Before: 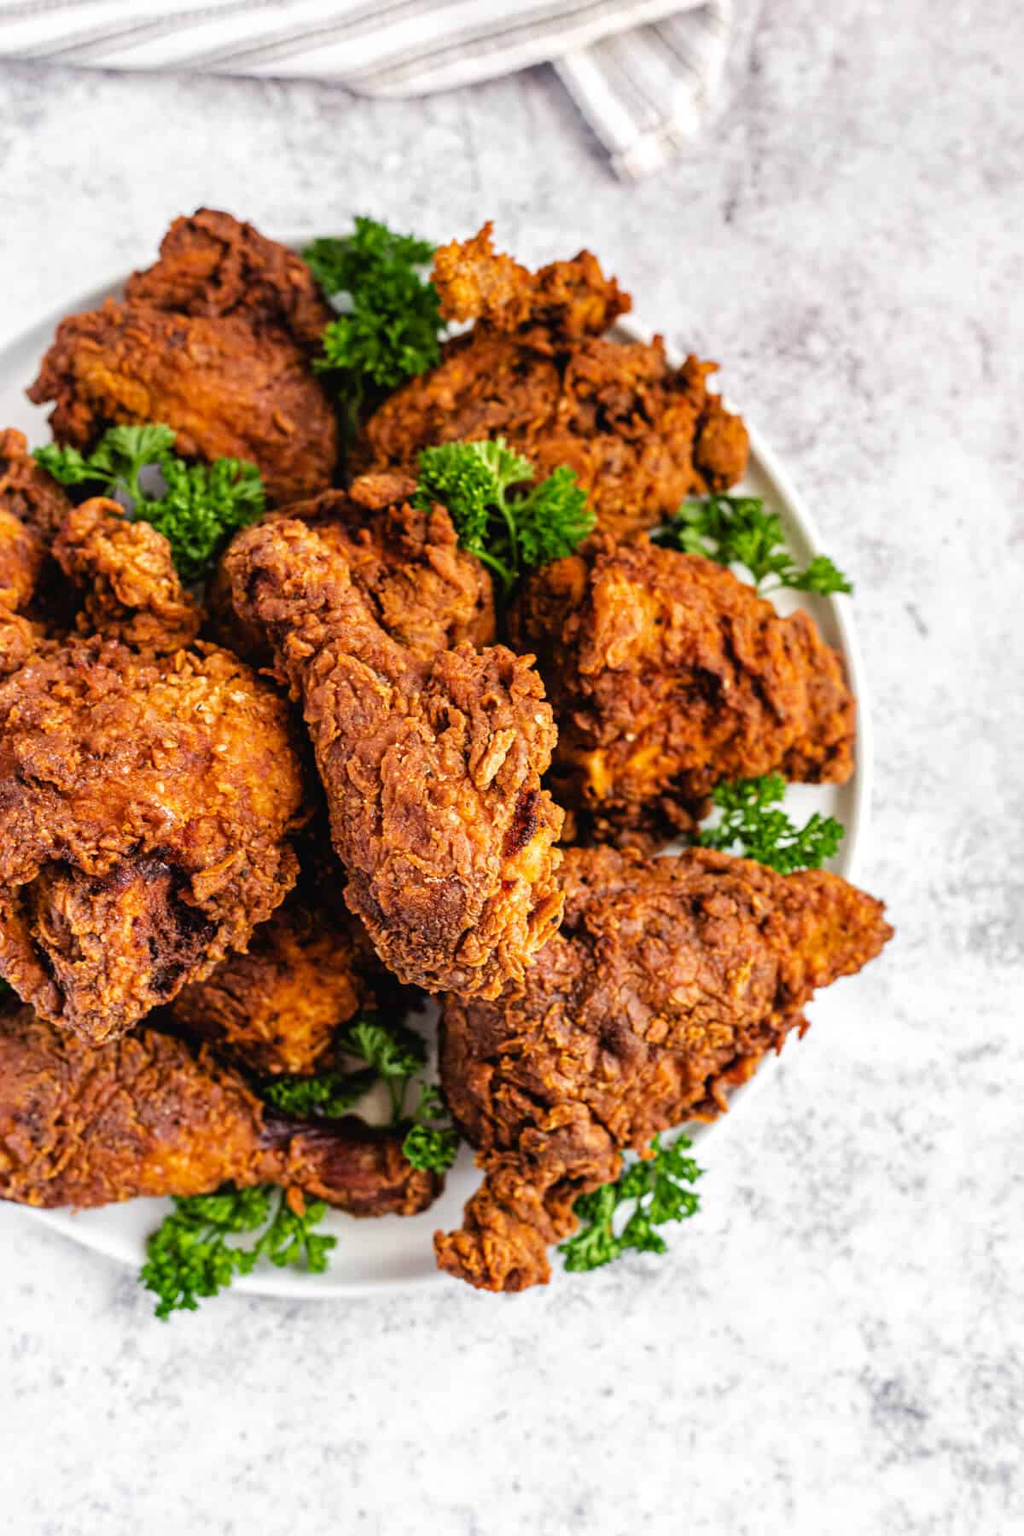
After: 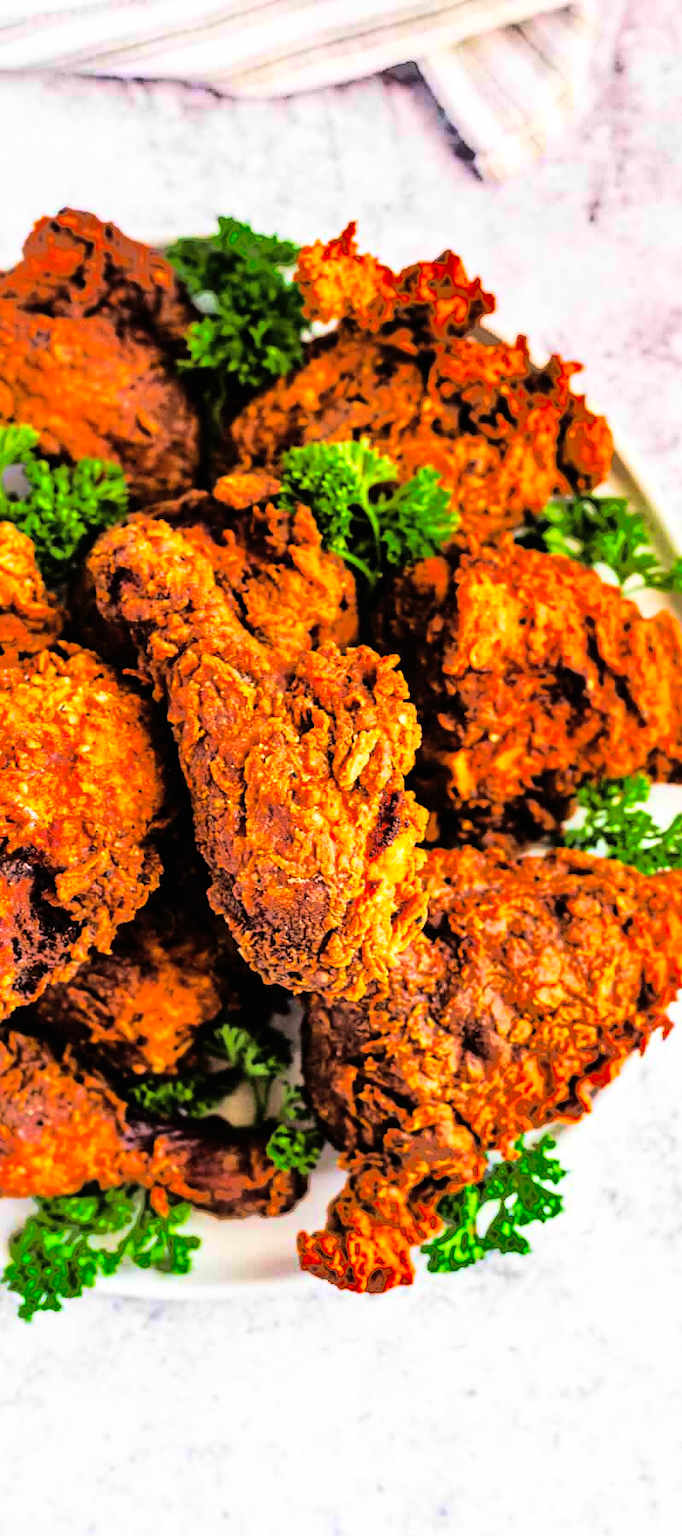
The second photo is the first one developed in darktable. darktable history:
rgb curve: curves: ch0 [(0, 0) (0.21, 0.15) (0.24, 0.21) (0.5, 0.75) (0.75, 0.96) (0.89, 0.99) (1, 1)]; ch1 [(0, 0.02) (0.21, 0.13) (0.25, 0.2) (0.5, 0.67) (0.75, 0.9) (0.89, 0.97) (1, 1)]; ch2 [(0, 0.02) (0.21, 0.13) (0.25, 0.2) (0.5, 0.67) (0.75, 0.9) (0.89, 0.97) (1, 1)], compensate middle gray true
crop and rotate: left 13.342%, right 19.991%
velvia: on, module defaults
shadows and highlights: shadows 38.43, highlights -74.54
